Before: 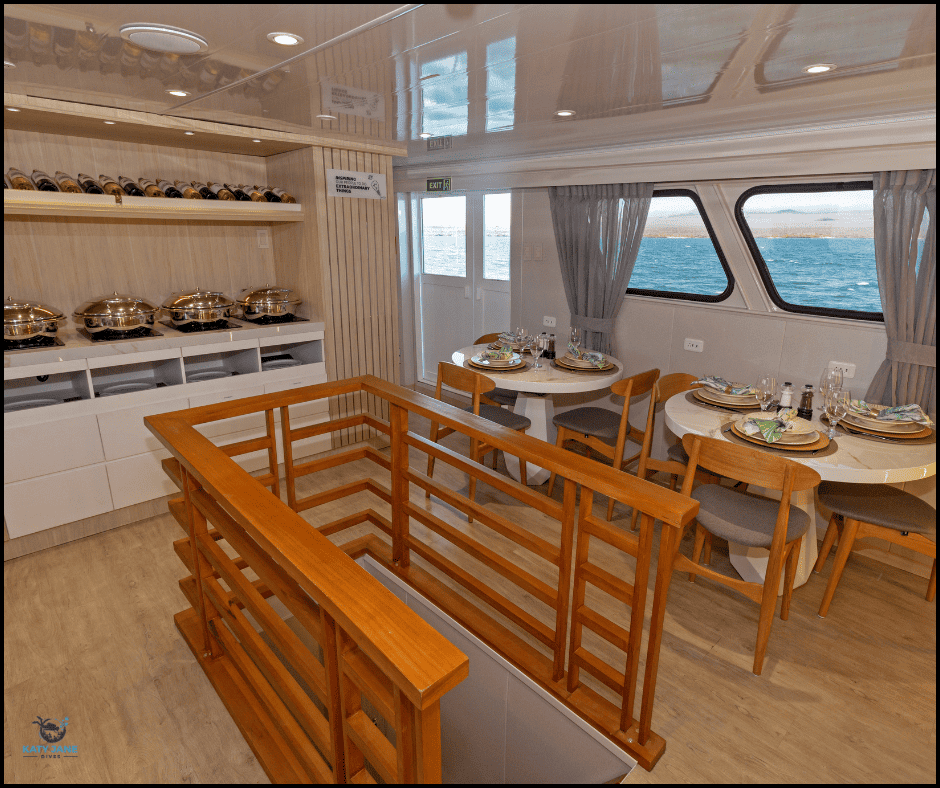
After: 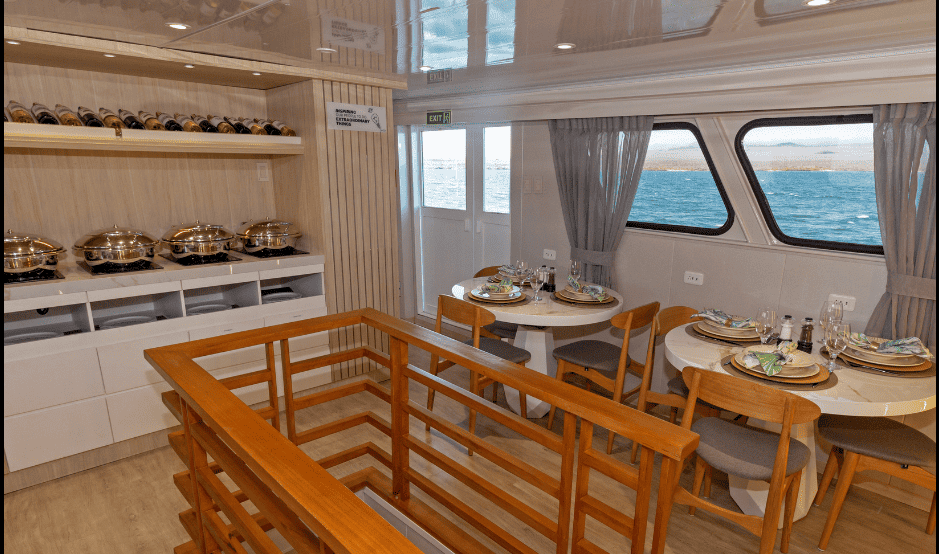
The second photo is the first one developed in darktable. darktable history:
exposure: compensate highlight preservation false
crop and rotate: top 8.6%, bottom 20.984%
